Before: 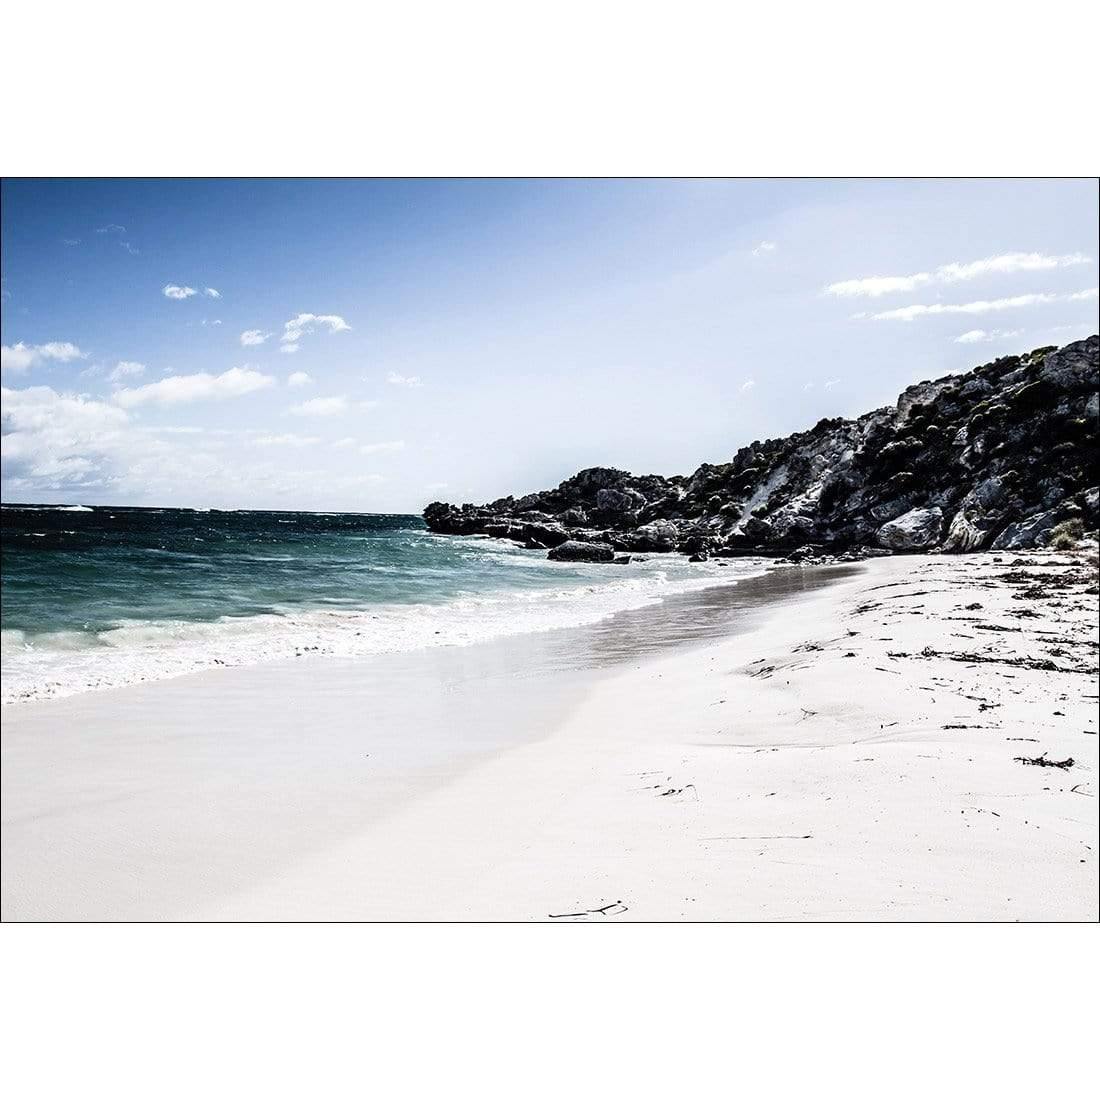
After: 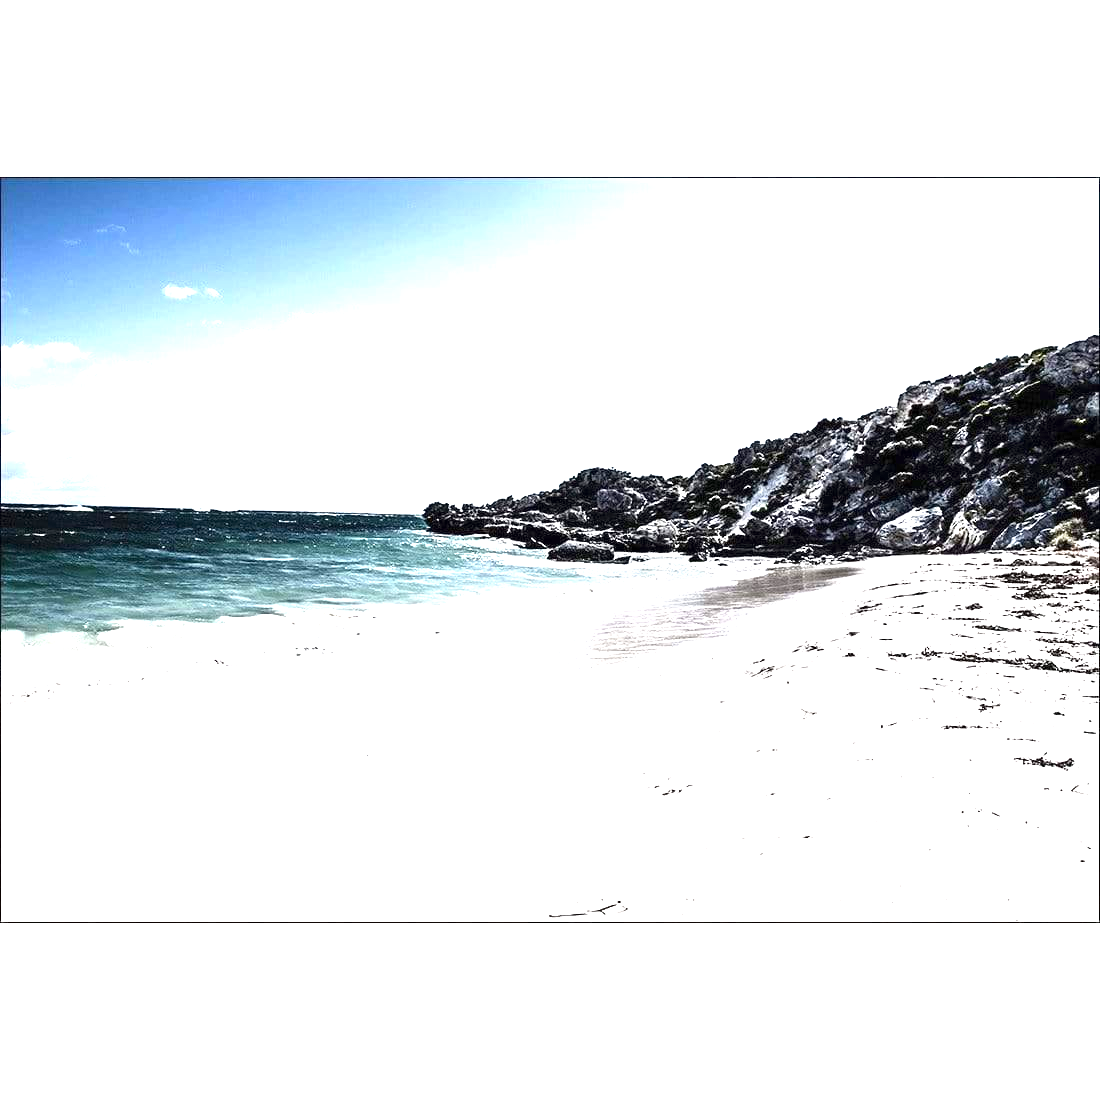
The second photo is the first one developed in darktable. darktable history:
exposure: exposure 1.25 EV, compensate exposure bias true, compensate highlight preservation false
tone equalizer: on, module defaults
